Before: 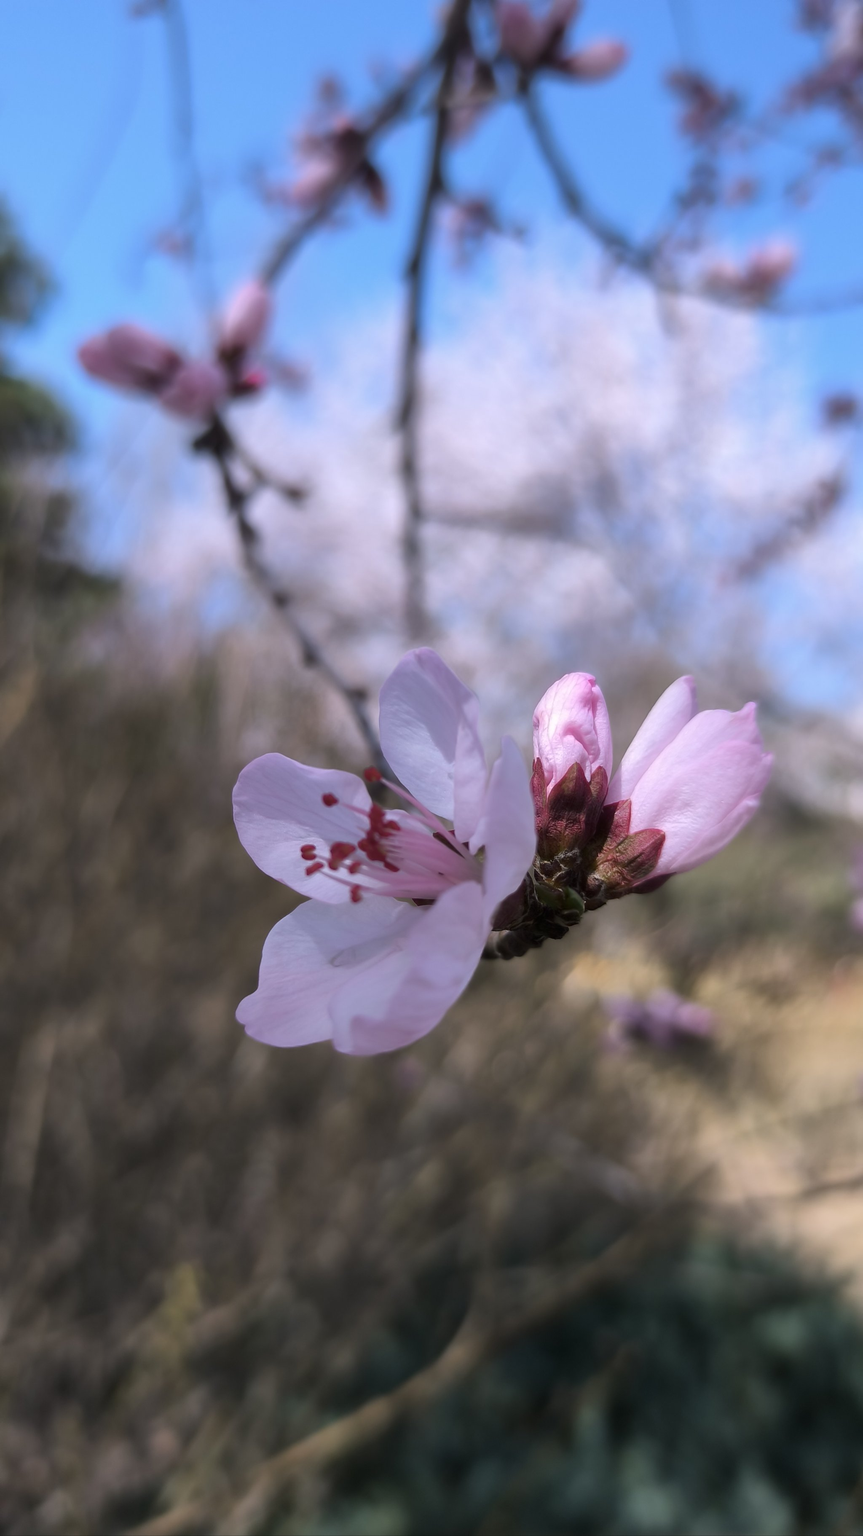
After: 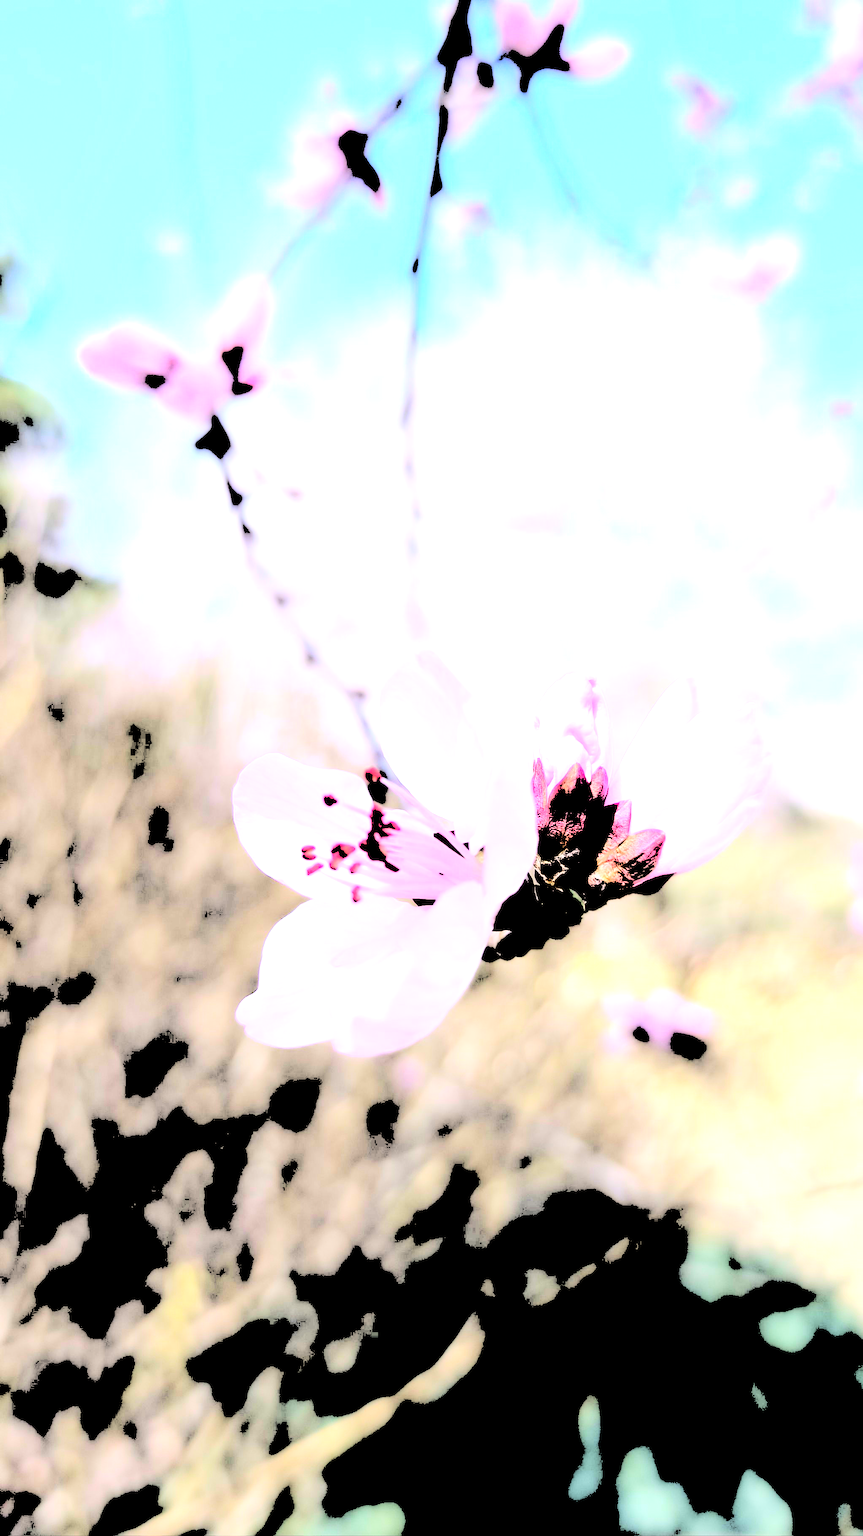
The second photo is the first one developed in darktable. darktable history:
levels: white 99.95%, levels [0.246, 0.256, 0.506]
tone equalizer: on, module defaults
